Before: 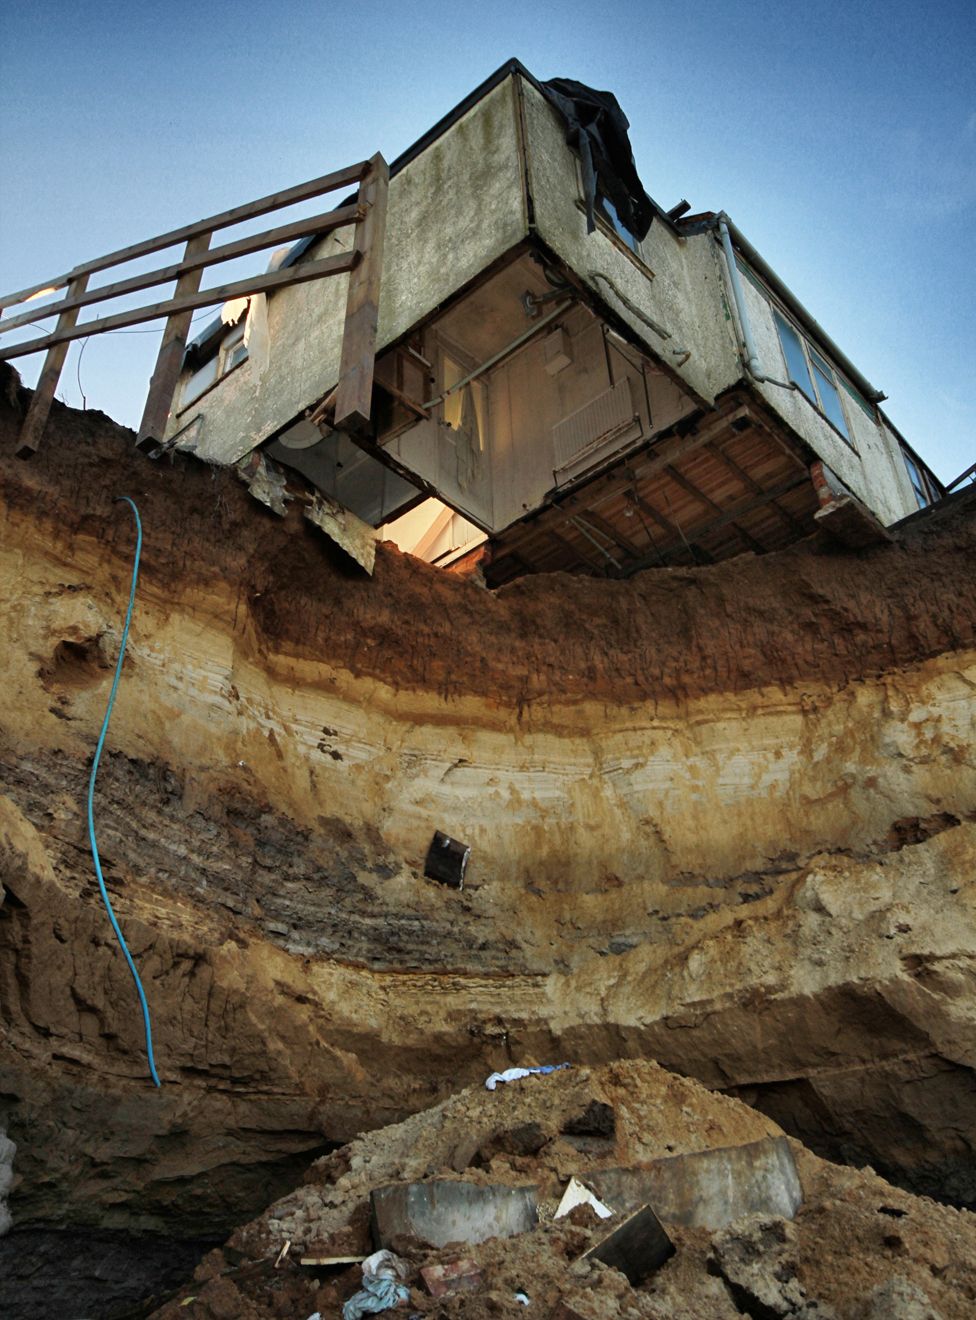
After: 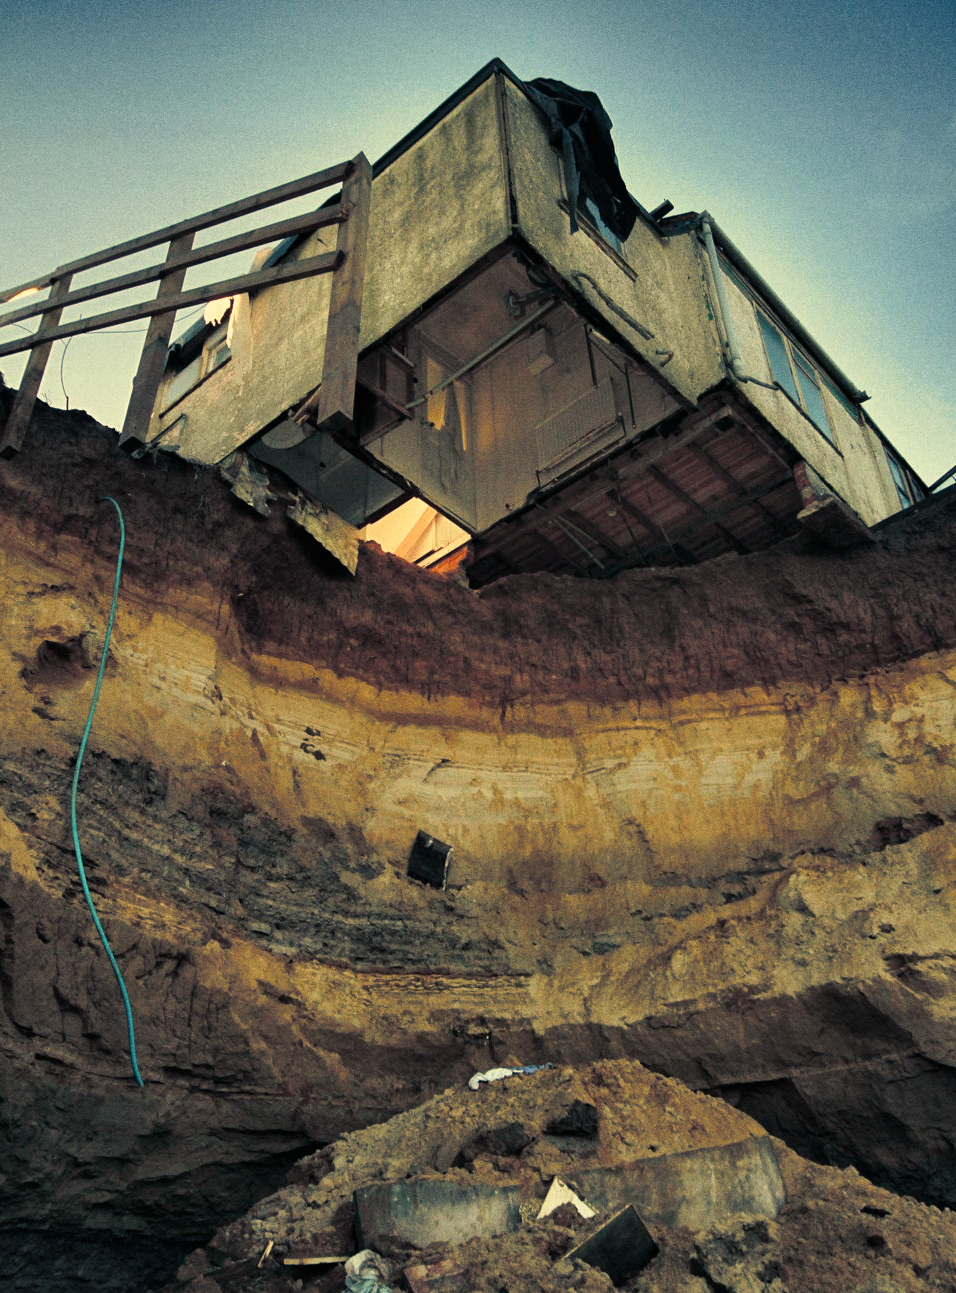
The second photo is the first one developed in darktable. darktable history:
grain: coarseness 0.09 ISO
split-toning: shadows › hue 216°, shadows › saturation 1, highlights › hue 57.6°, balance -33.4
crop: left 1.743%, right 0.268%, bottom 2.011%
white balance: red 1.08, blue 0.791
